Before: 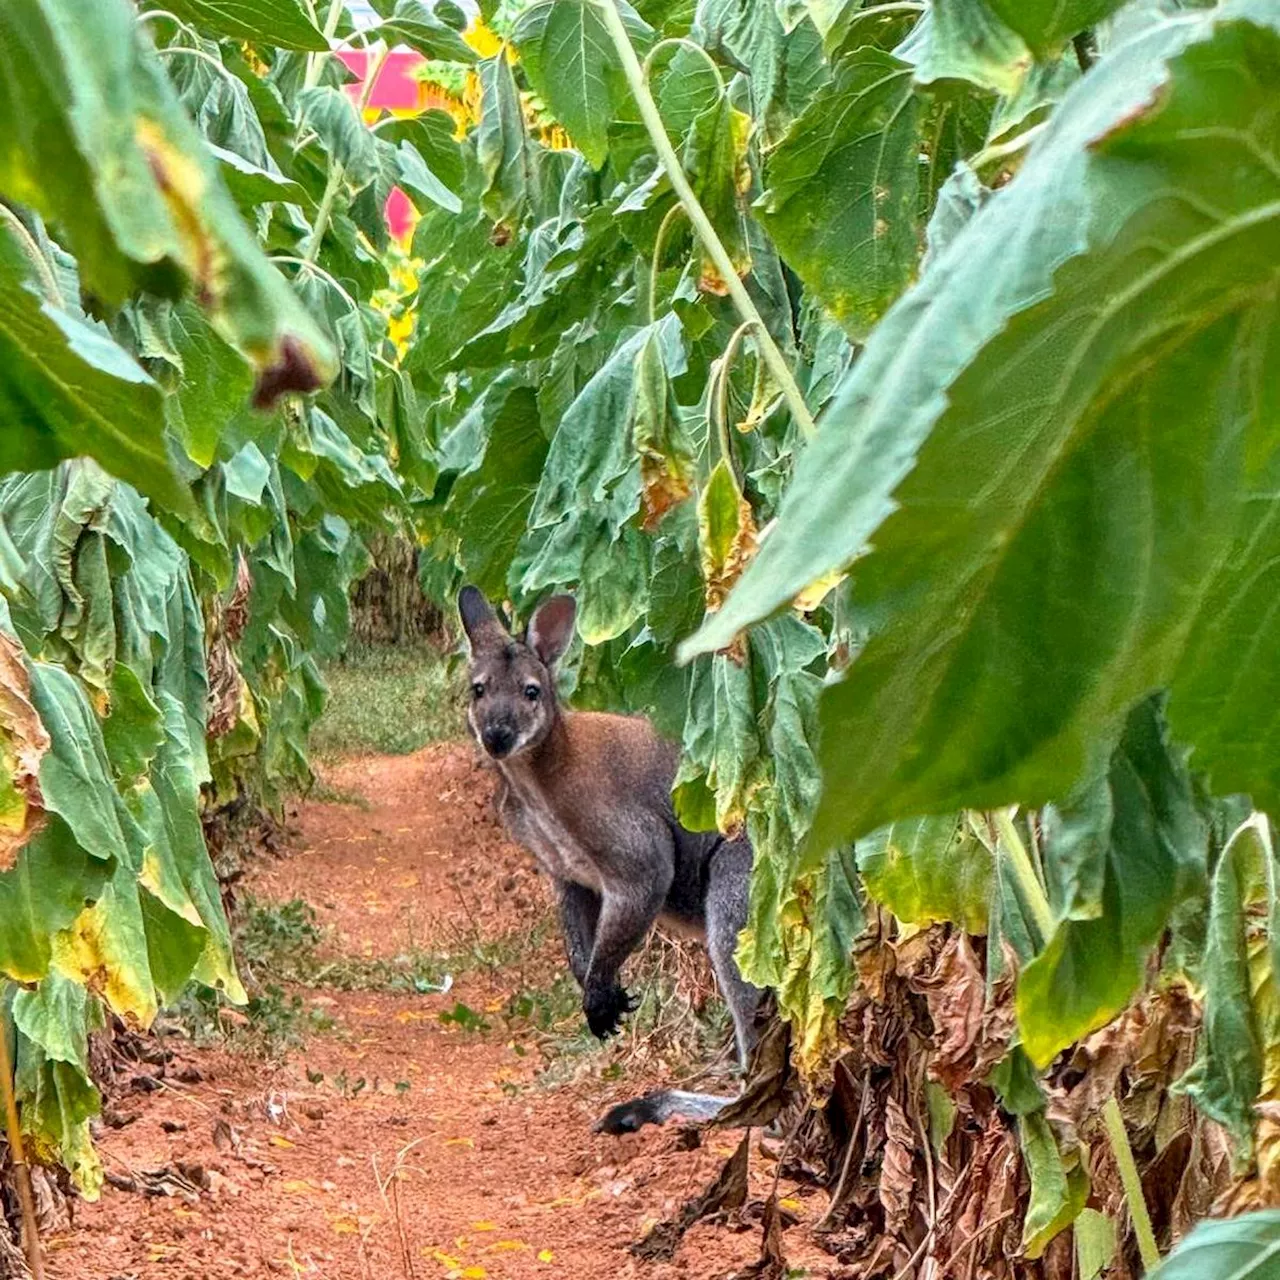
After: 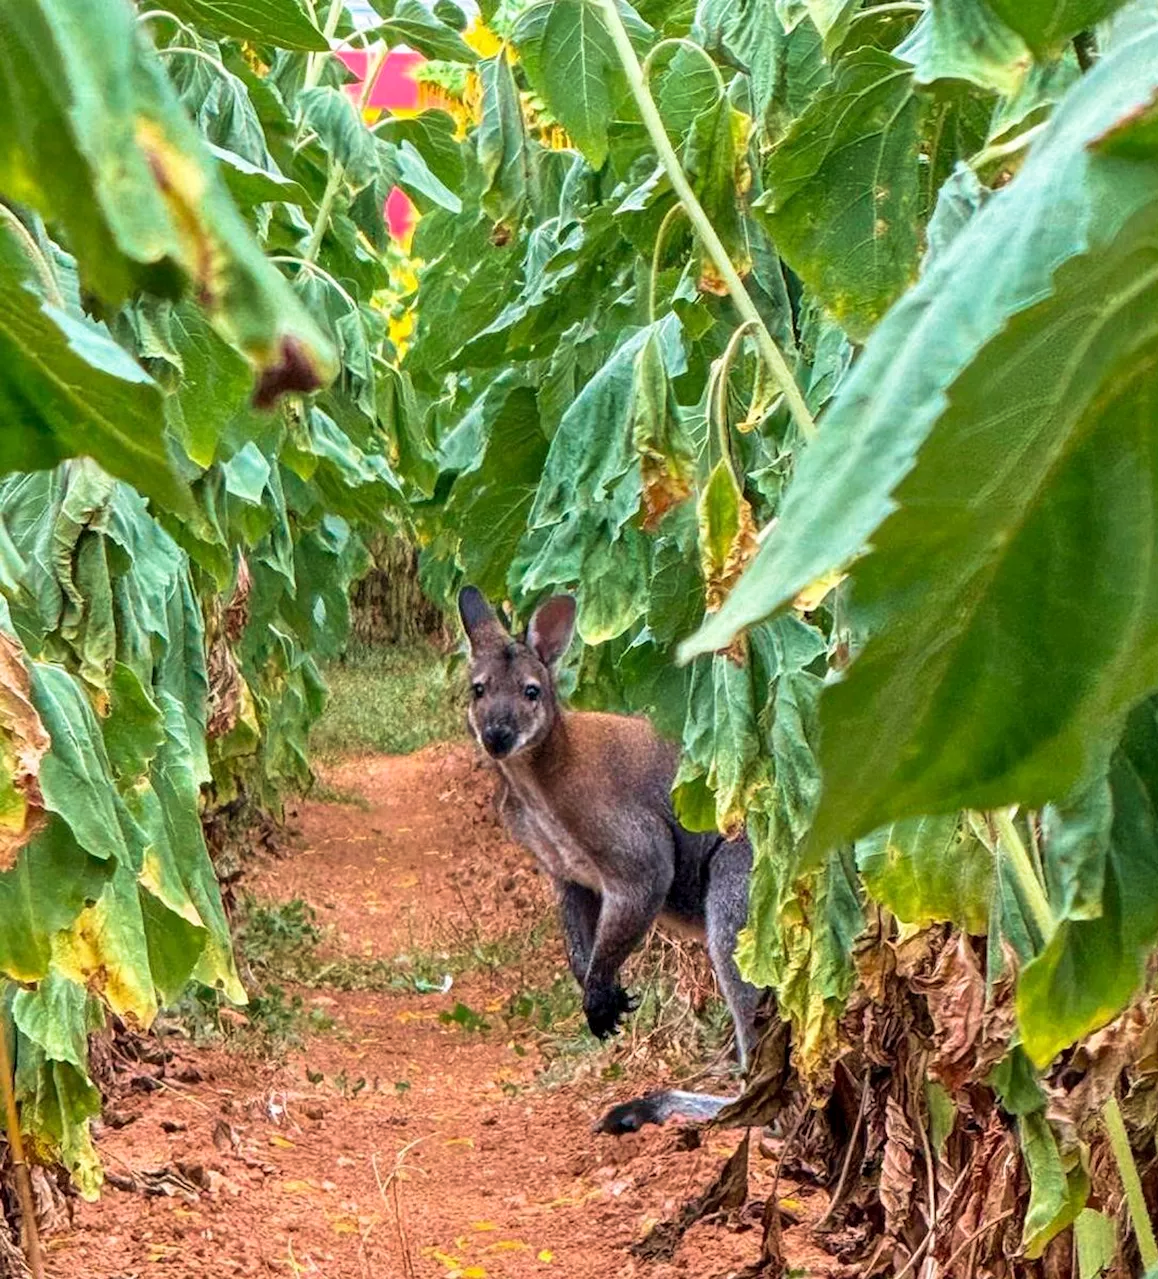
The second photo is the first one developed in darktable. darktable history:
crop: right 9.517%, bottom 0.044%
velvia: on, module defaults
